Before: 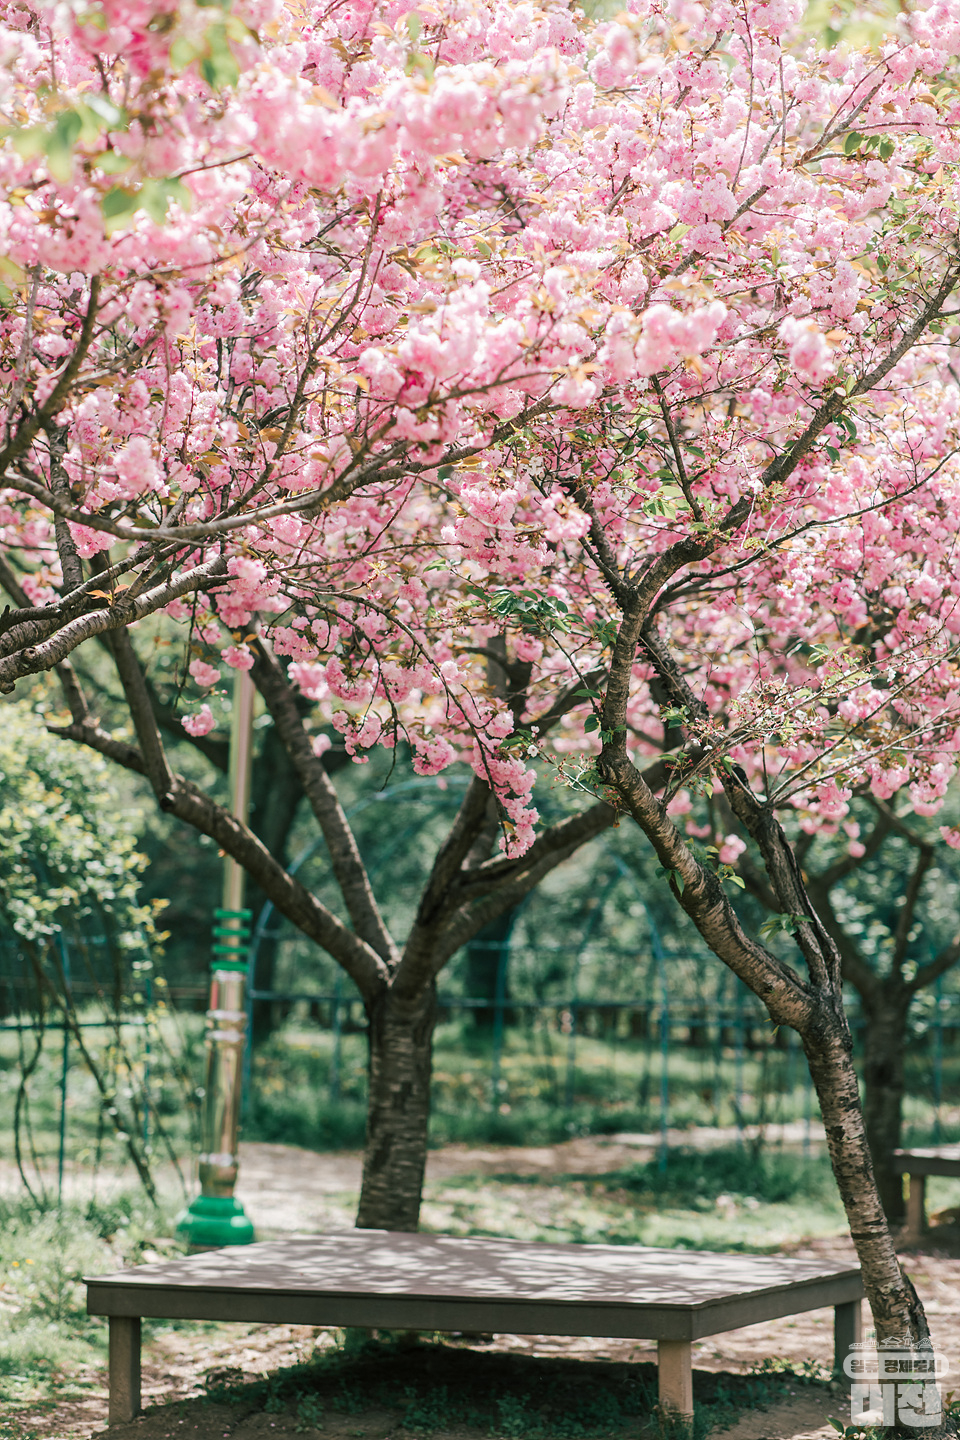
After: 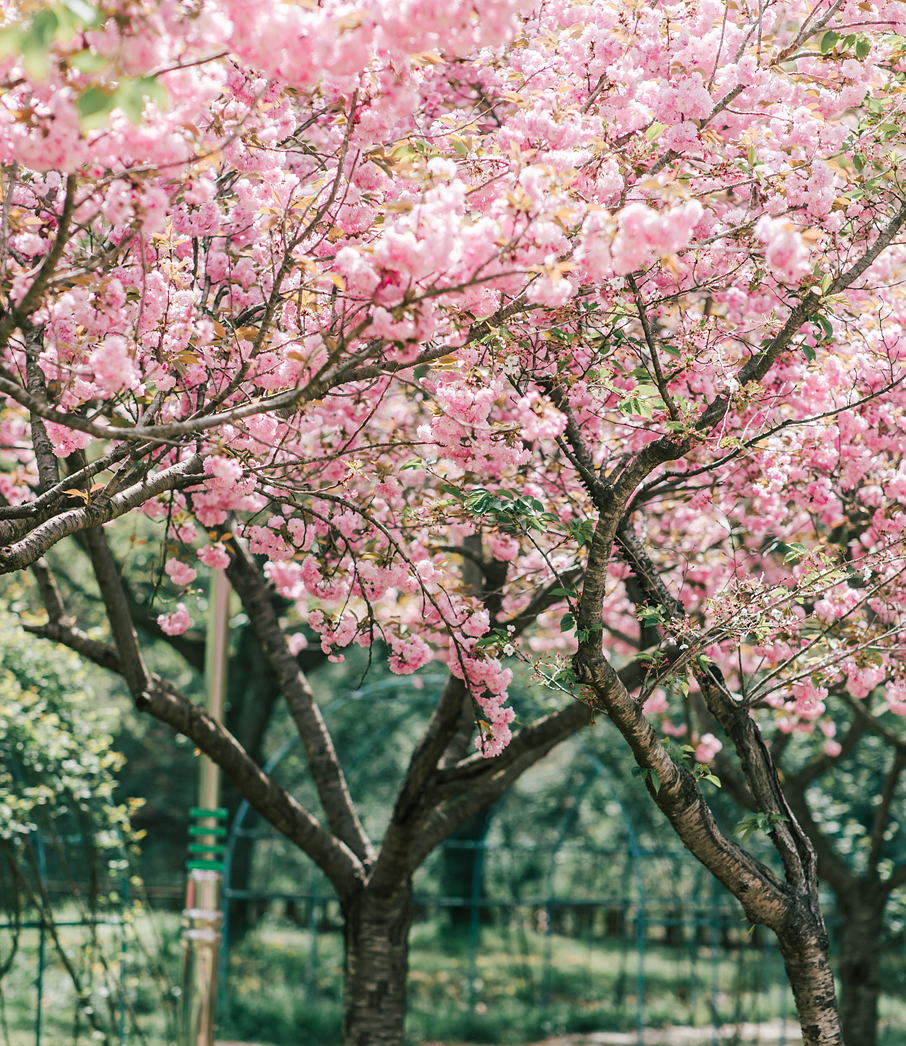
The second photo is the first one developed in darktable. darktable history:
crop: left 2.525%, top 7.043%, right 3.035%, bottom 20.317%
